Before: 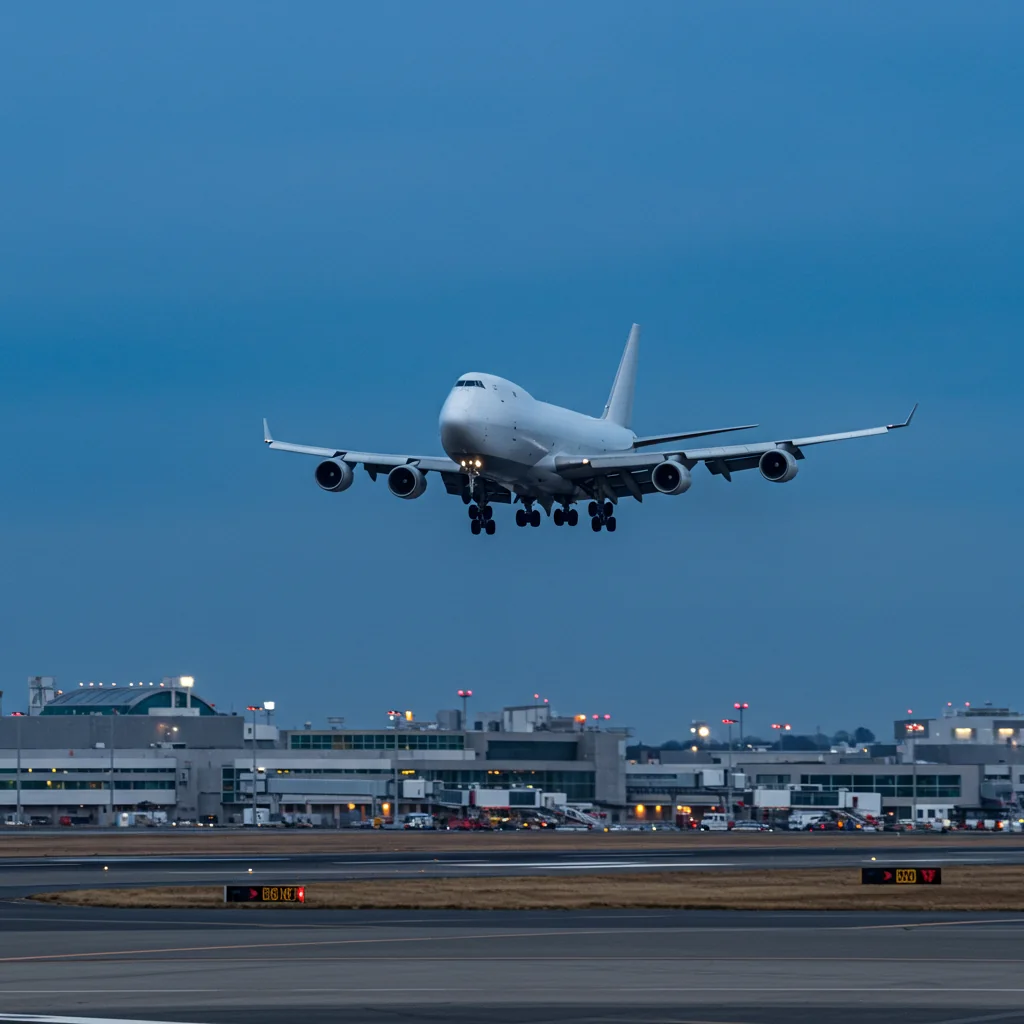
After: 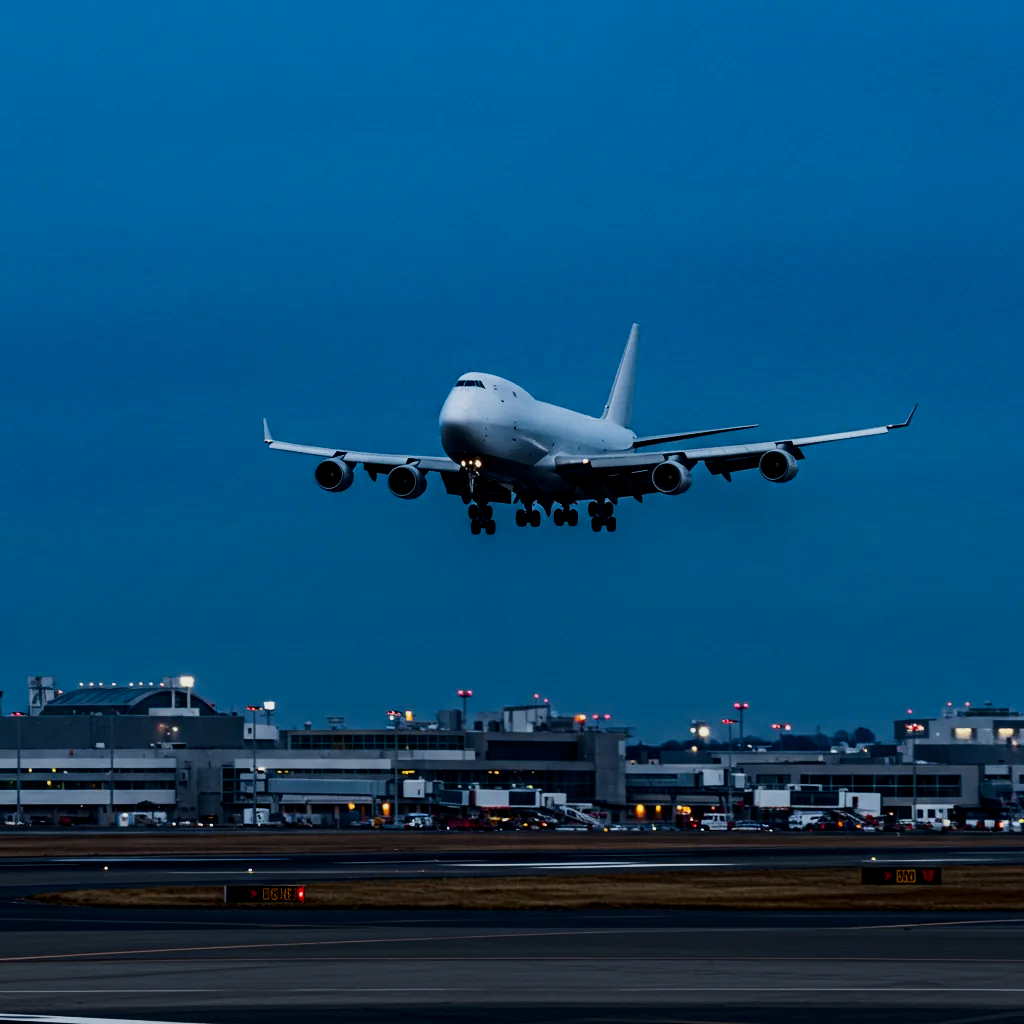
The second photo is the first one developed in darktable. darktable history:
exposure: black level correction -0.004, exposure 0.044 EV, compensate highlight preservation false
contrast brightness saturation: contrast 0.215, brightness -0.185, saturation 0.235
filmic rgb: black relative exposure -5 EV, white relative exposure 3.97 EV, hardness 2.89, contrast 1.192, highlights saturation mix -28.96%
